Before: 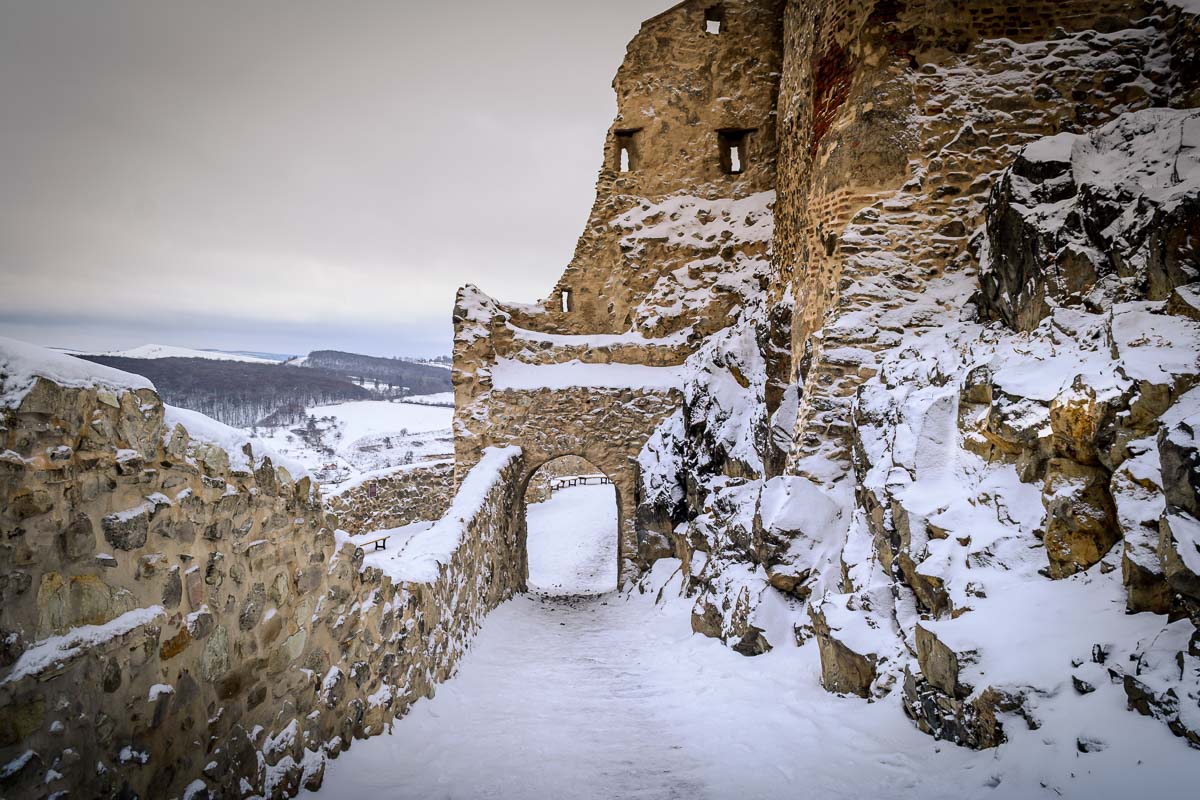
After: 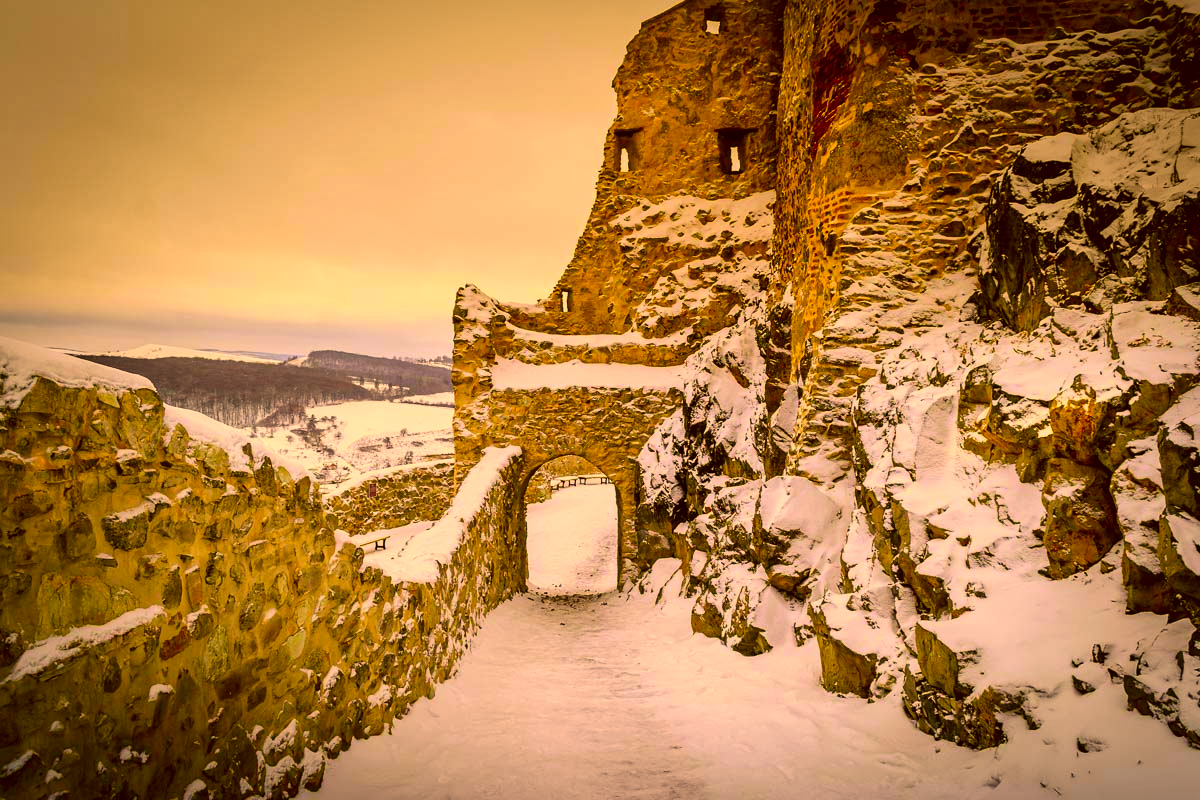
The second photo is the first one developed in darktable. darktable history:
color correction: highlights a* 10.44, highlights b* 30.04, shadows a* 2.73, shadows b* 17.51, saturation 1.72
local contrast: mode bilateral grid, contrast 20, coarseness 50, detail 120%, midtone range 0.2
